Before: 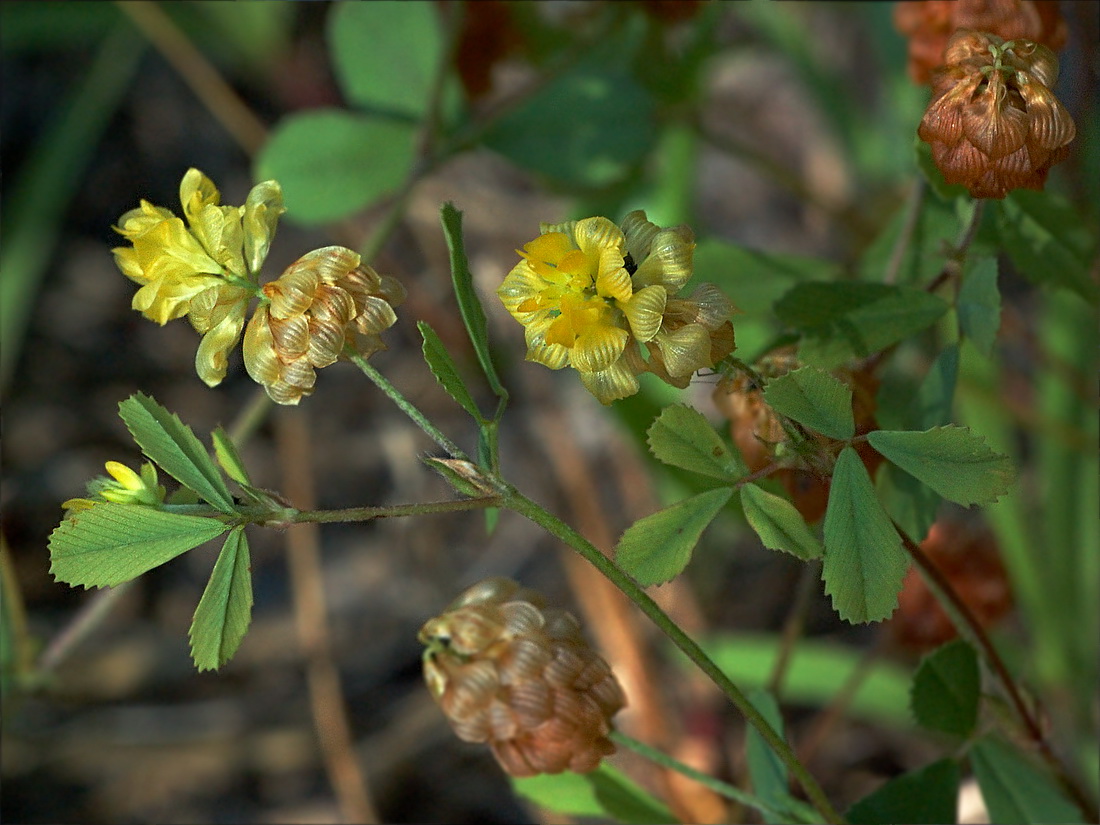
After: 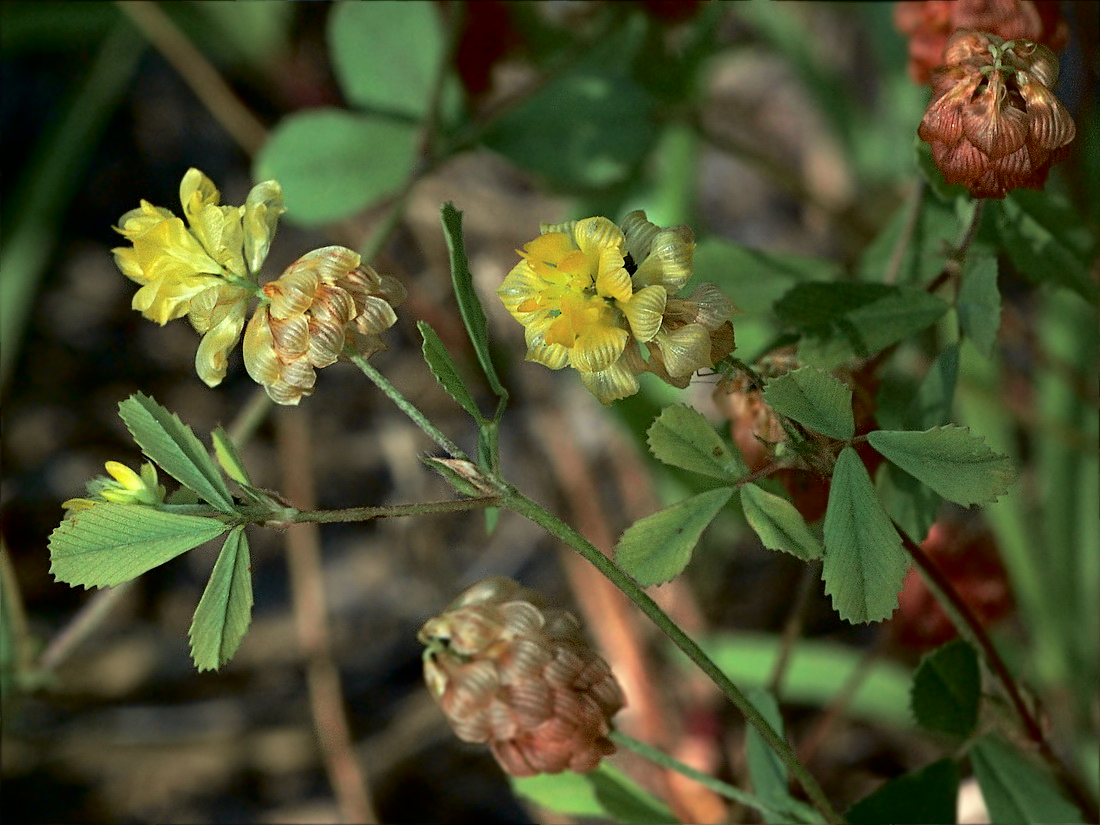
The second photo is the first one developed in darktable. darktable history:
tone curve: curves: ch0 [(0.003, 0) (0.066, 0.017) (0.163, 0.09) (0.264, 0.238) (0.395, 0.421) (0.517, 0.56) (0.688, 0.743) (0.791, 0.814) (1, 1)]; ch1 [(0, 0) (0.164, 0.115) (0.337, 0.332) (0.39, 0.398) (0.464, 0.461) (0.501, 0.5) (0.507, 0.503) (0.534, 0.537) (0.577, 0.59) (0.652, 0.681) (0.733, 0.749) (0.811, 0.796) (1, 1)]; ch2 [(0, 0) (0.337, 0.382) (0.464, 0.476) (0.501, 0.502) (0.527, 0.54) (0.551, 0.565) (0.6, 0.59) (0.687, 0.675) (1, 1)], color space Lab, independent channels, preserve colors none
